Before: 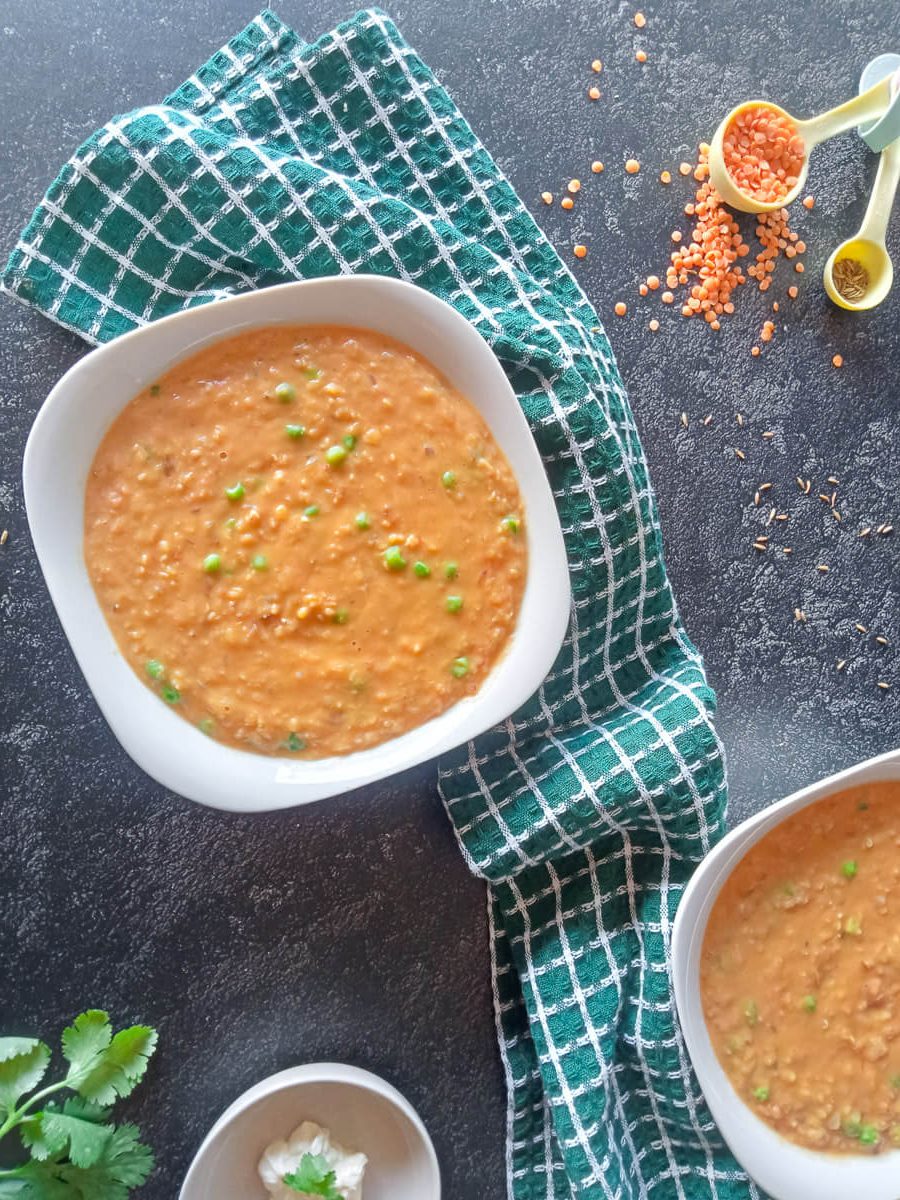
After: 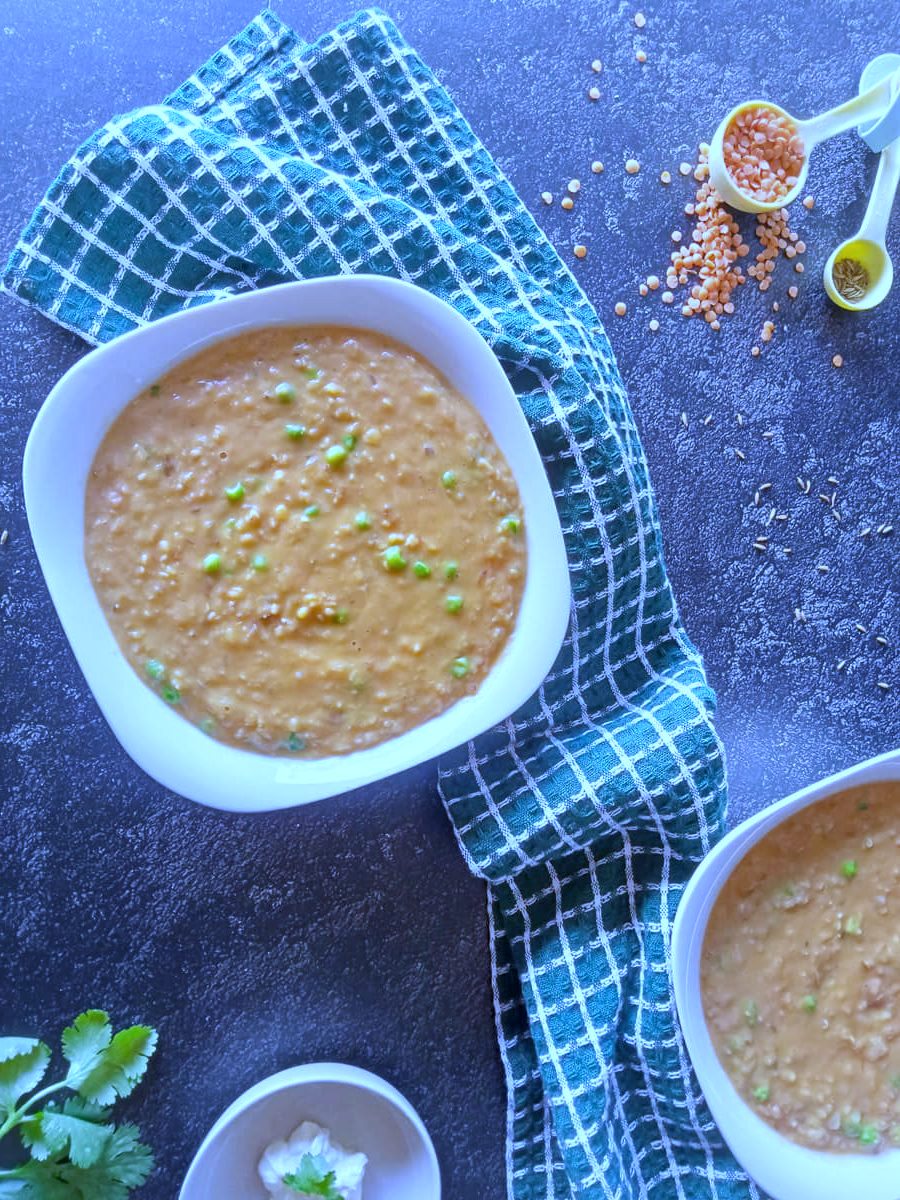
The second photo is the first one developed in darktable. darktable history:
shadows and highlights: shadows -24.28, highlights 49.77, soften with gaussian
local contrast: mode bilateral grid, contrast 20, coarseness 50, detail 120%, midtone range 0.2
white balance: red 0.766, blue 1.537
